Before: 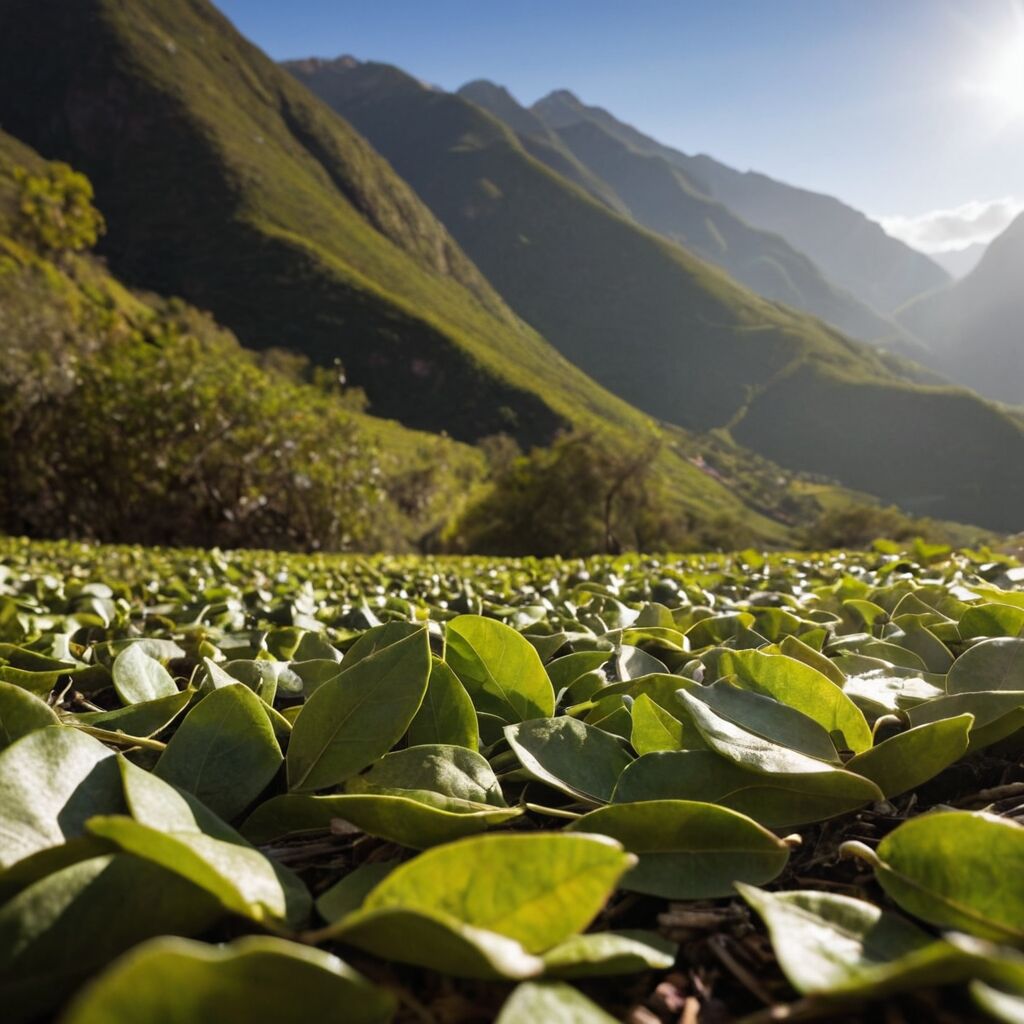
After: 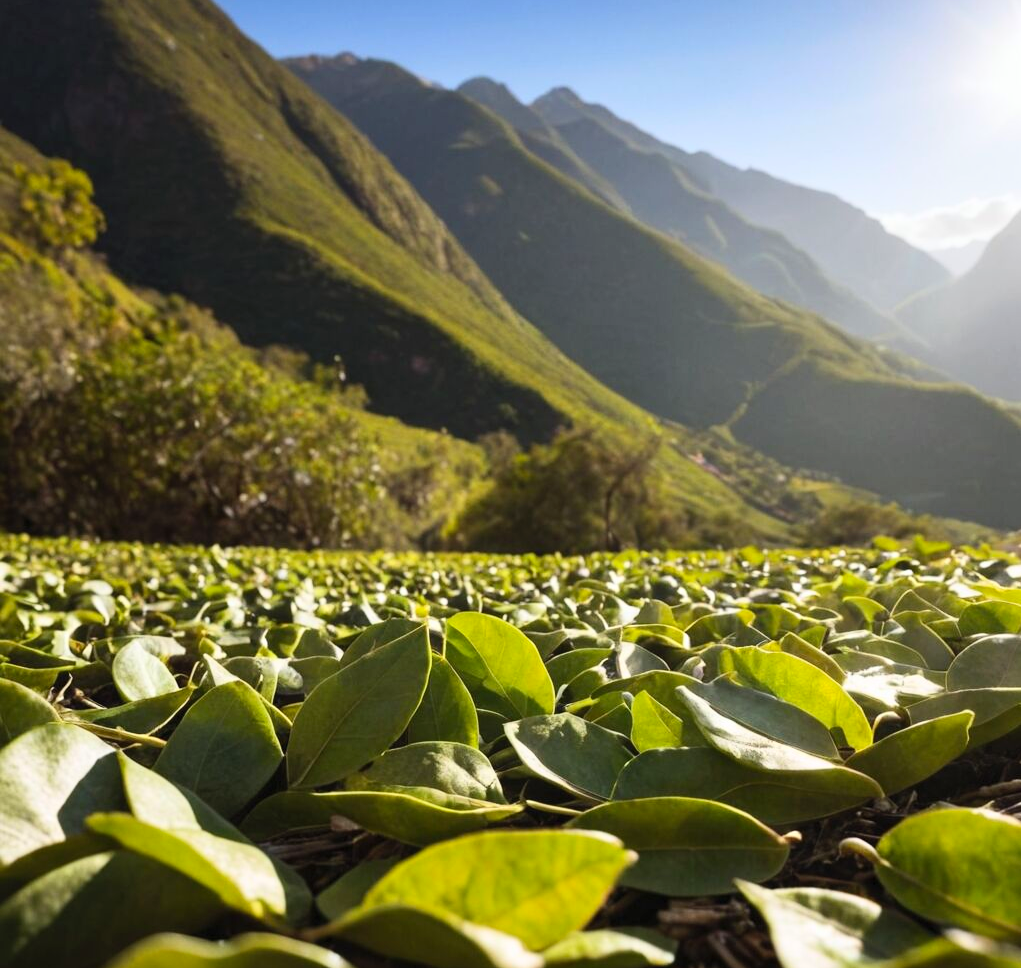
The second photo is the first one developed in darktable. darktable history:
crop: top 0.346%, right 0.263%, bottom 5.038%
color balance rgb: linear chroma grading › global chroma 0.26%, perceptual saturation grading › global saturation 0.202%
contrast brightness saturation: contrast 0.204, brightness 0.162, saturation 0.222
